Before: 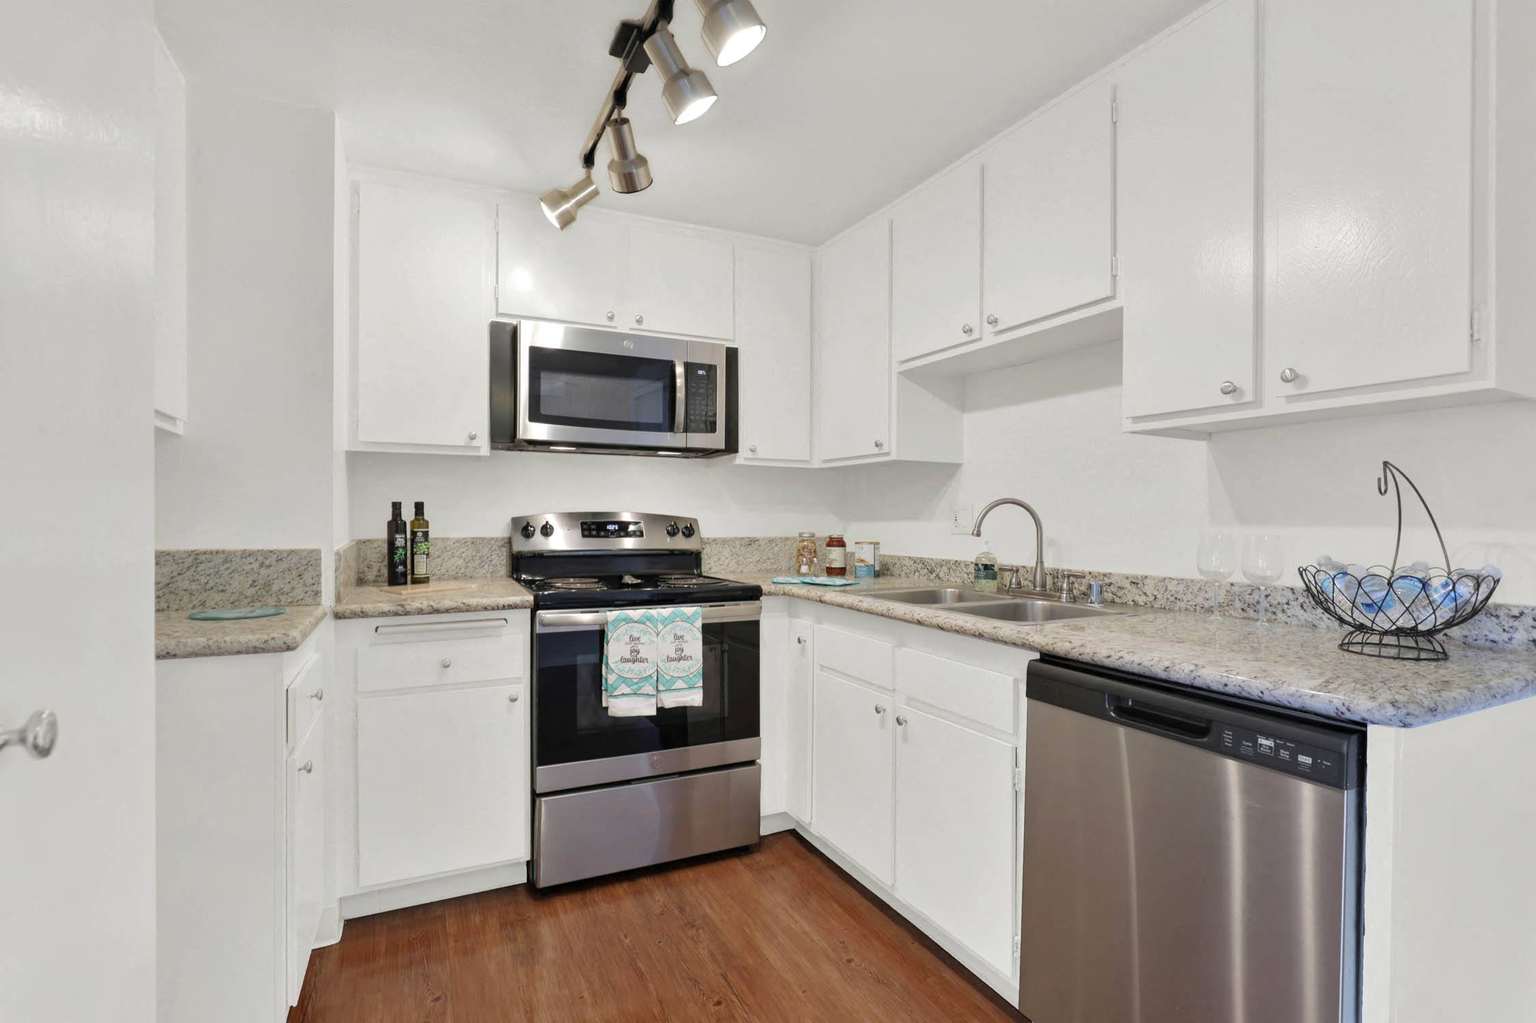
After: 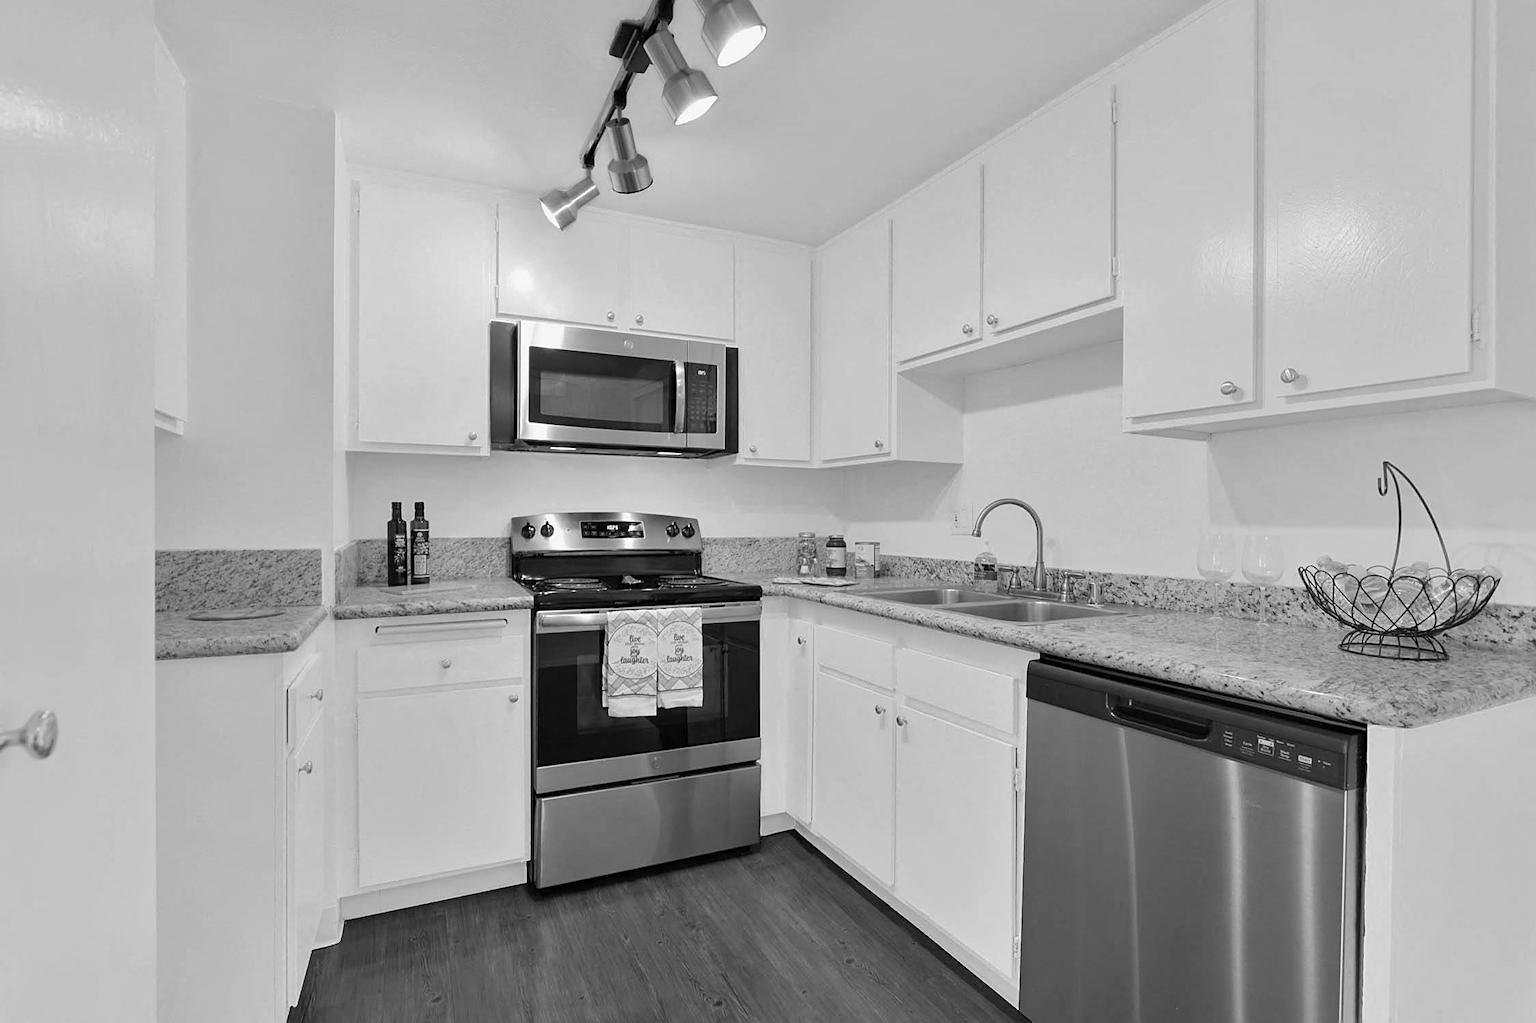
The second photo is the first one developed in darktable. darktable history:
color calibration: output gray [0.21, 0.42, 0.37, 0], illuminant same as pipeline (D50), adaptation XYZ, x 0.347, y 0.358, temperature 5013.3 K
sharpen: on, module defaults
color balance rgb: perceptual saturation grading › global saturation 18.892%
